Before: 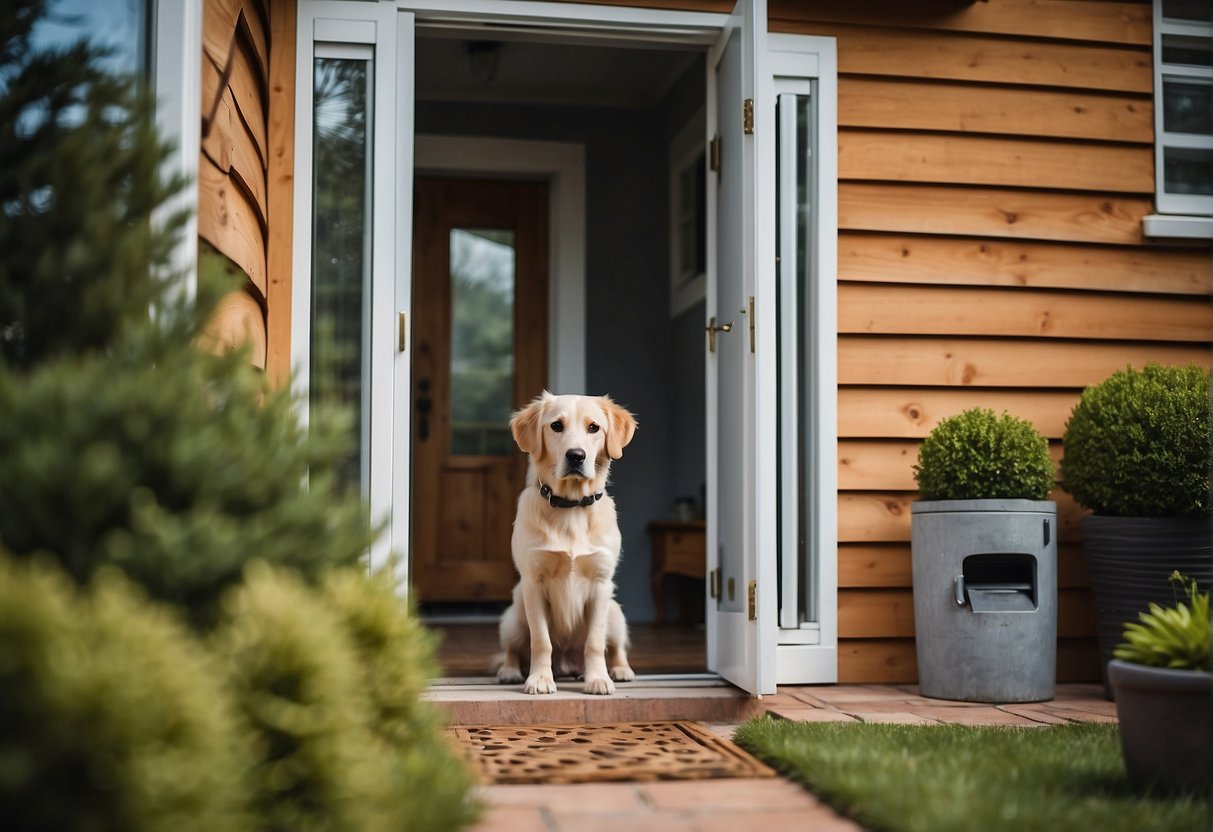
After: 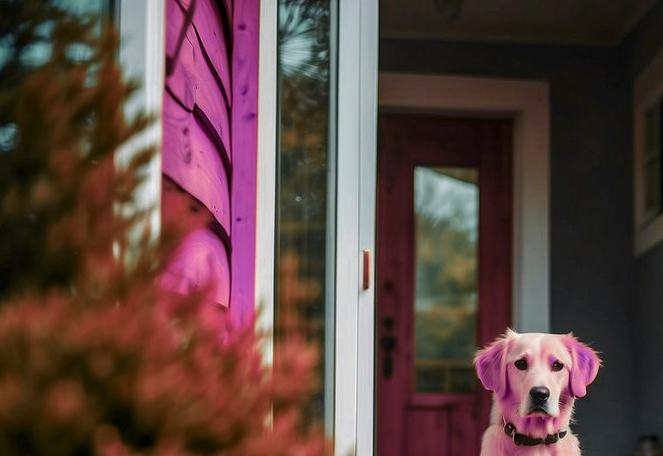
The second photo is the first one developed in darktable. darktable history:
crop and rotate: left 3.047%, top 7.509%, right 42.236%, bottom 37.598%
velvia: strength 36.57%
color zones: curves: ch0 [(0.826, 0.353)]; ch1 [(0.242, 0.647) (0.889, 0.342)]; ch2 [(0.246, 0.089) (0.969, 0.068)]
local contrast: on, module defaults
